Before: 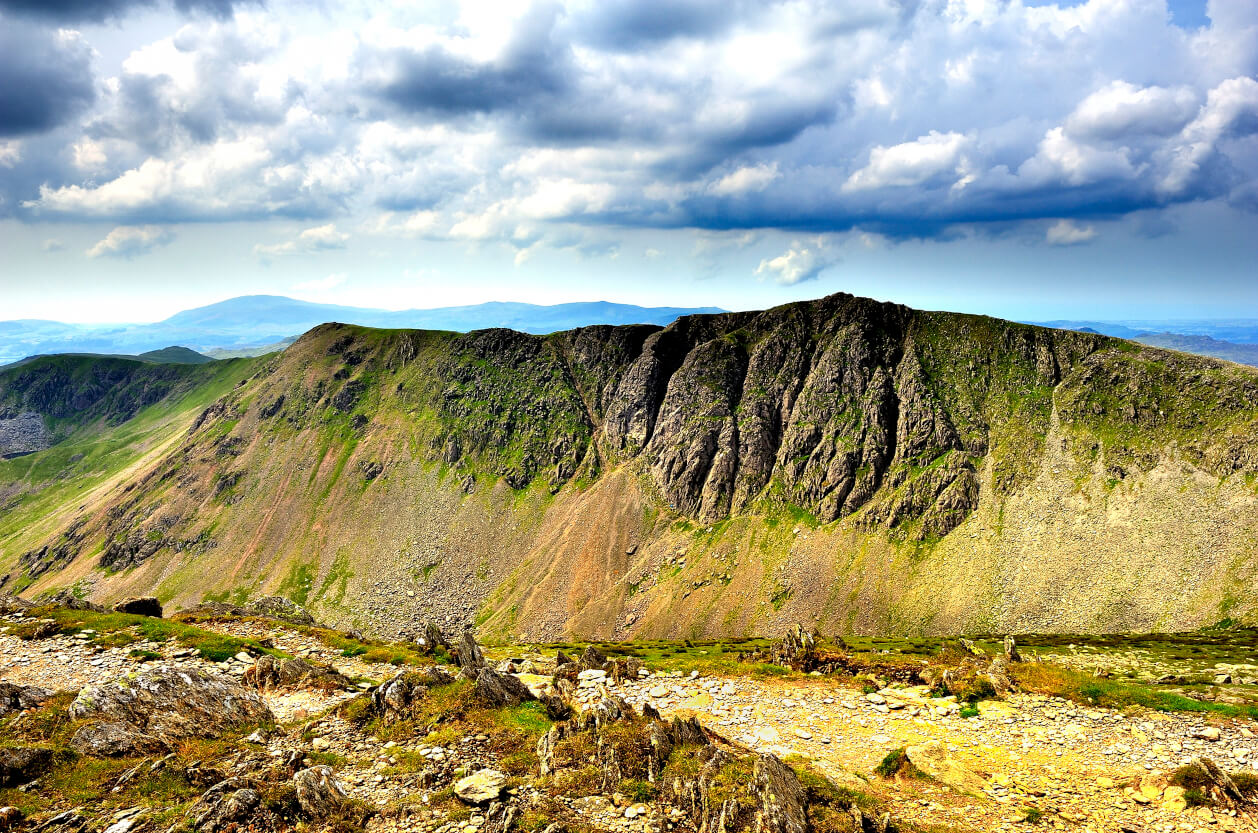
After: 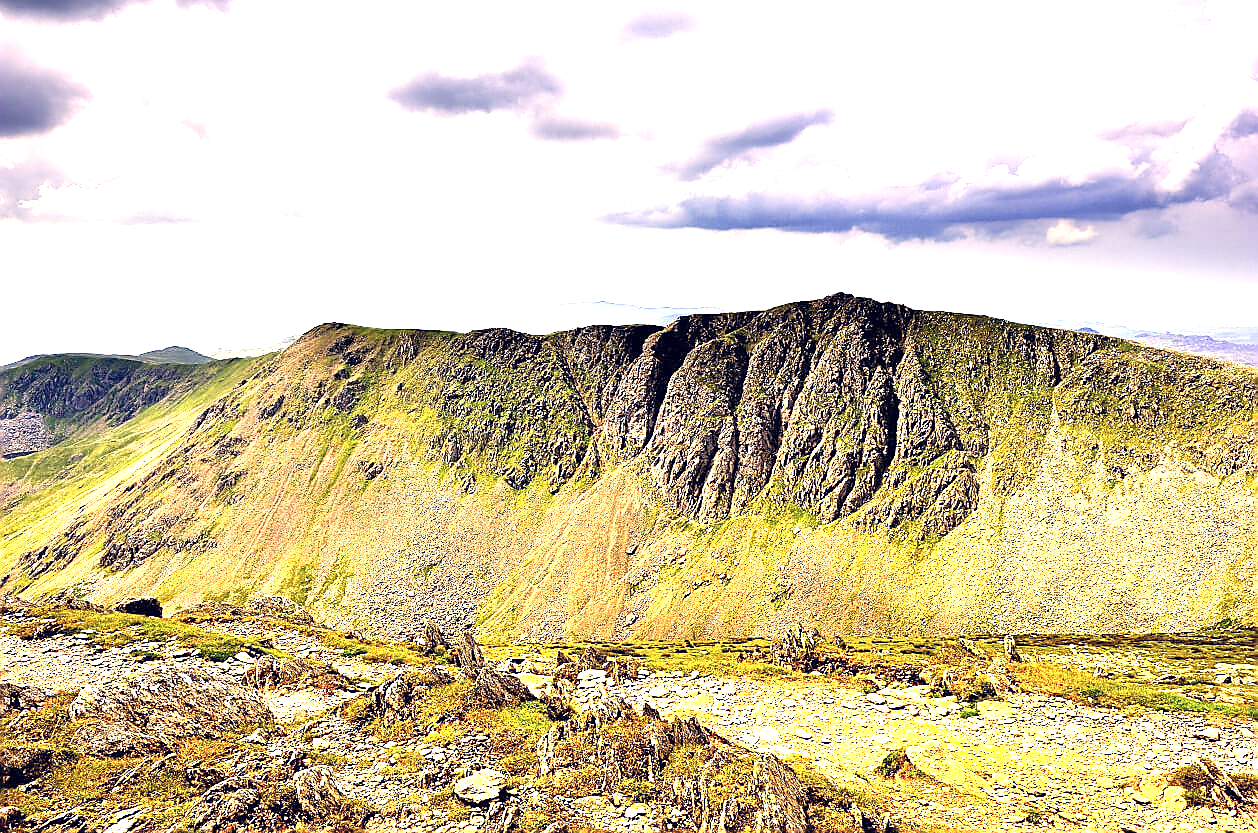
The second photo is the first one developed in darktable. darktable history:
exposure: black level correction 0, exposure 1.47 EV, compensate highlight preservation false
base curve: preserve colors none
sharpen: radius 1.36, amount 1.259, threshold 0.649
color correction: highlights a* 20.12, highlights b* 27.53, shadows a* 3.33, shadows b* -17, saturation 0.728
